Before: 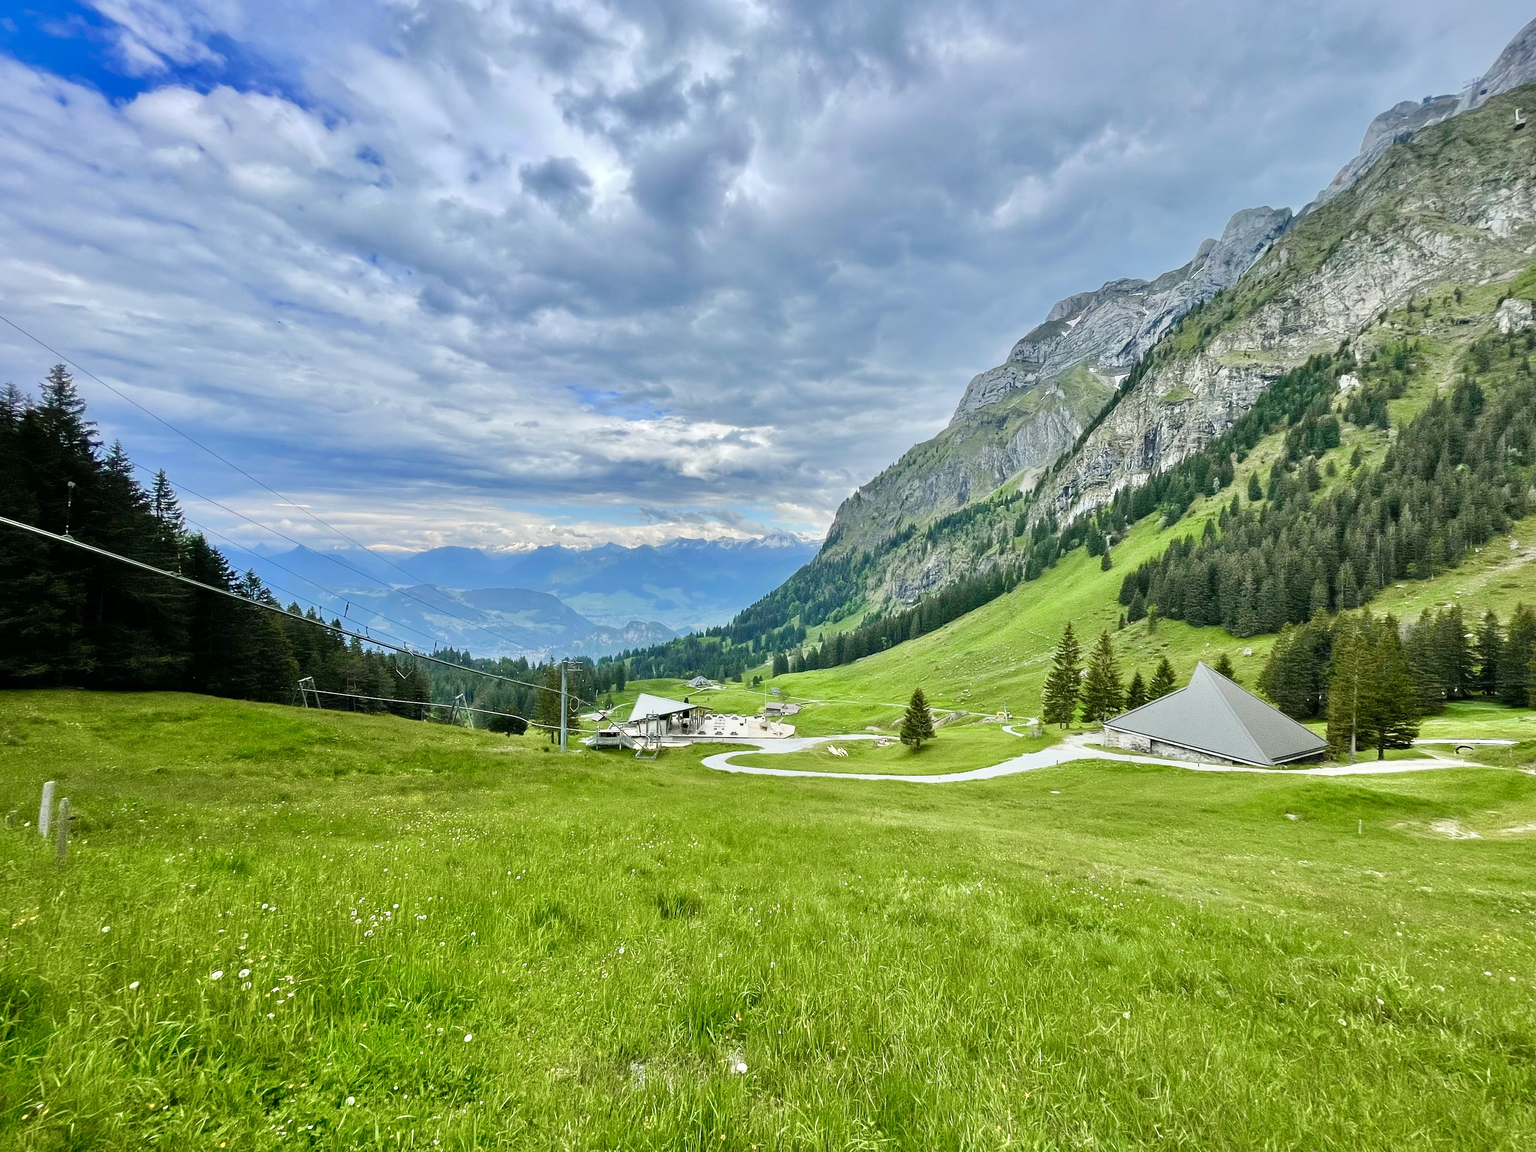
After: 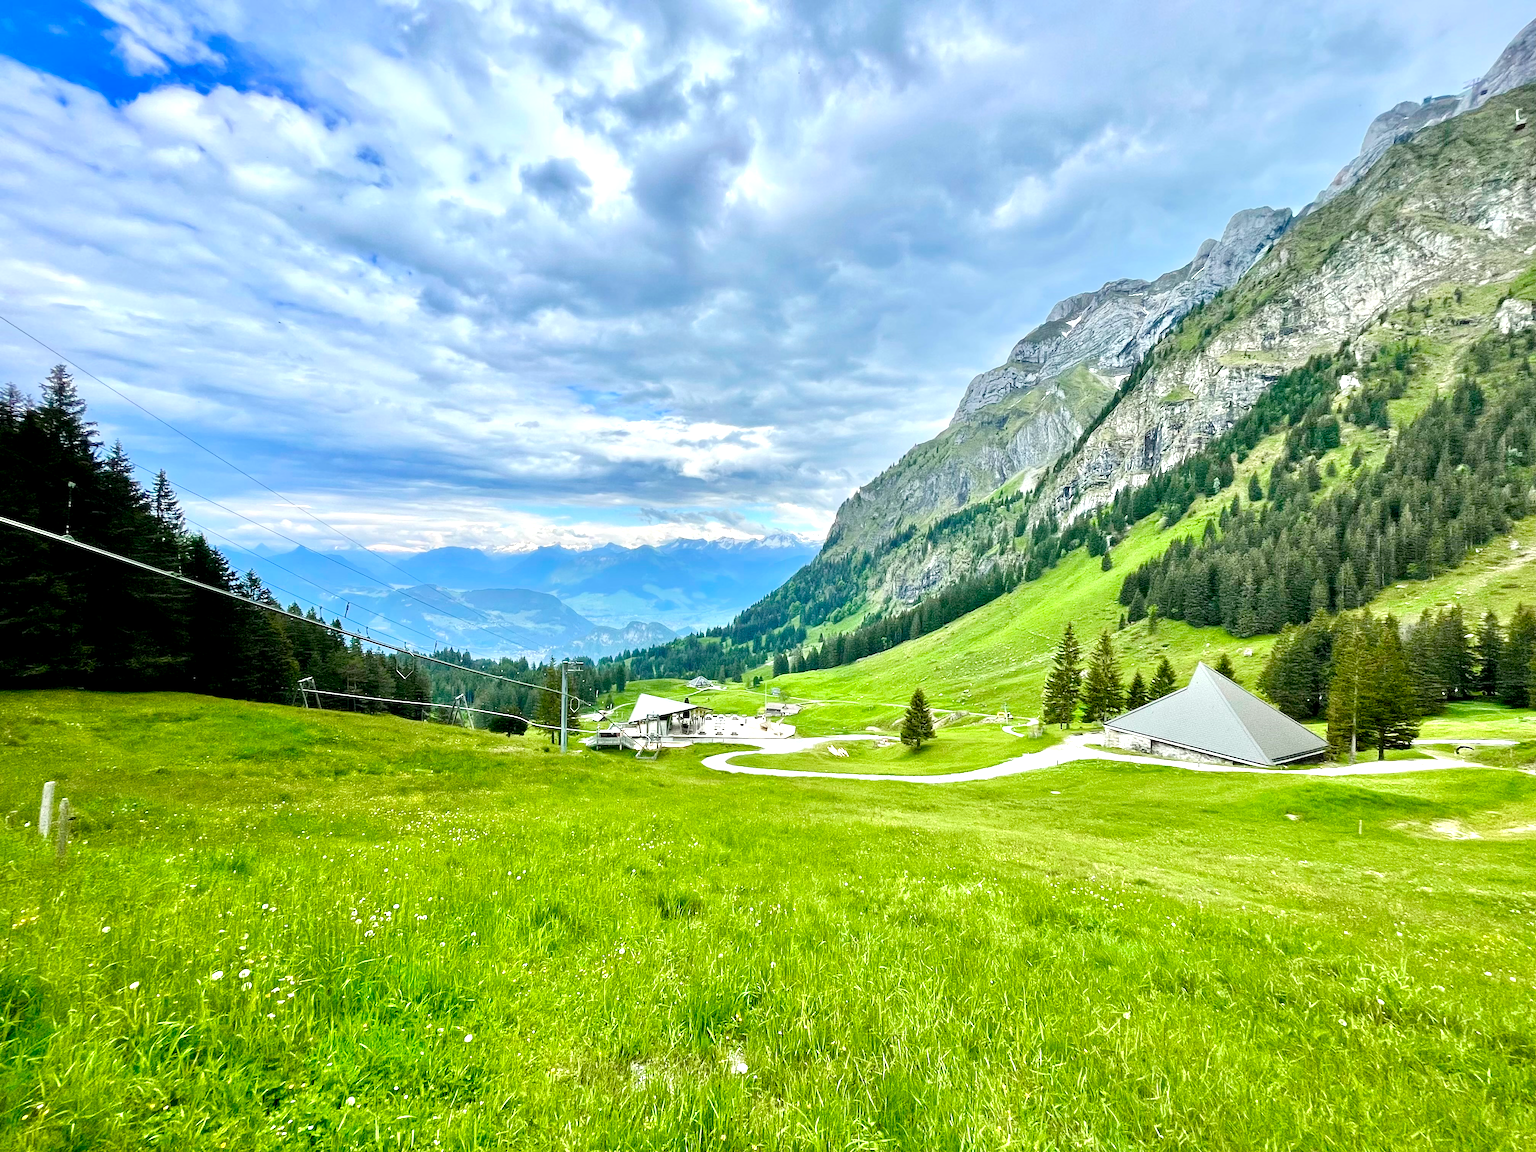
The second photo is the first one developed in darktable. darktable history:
levels: levels [0, 0.476, 0.951]
exposure: black level correction 0.005, exposure 0.412 EV, compensate highlight preservation false
